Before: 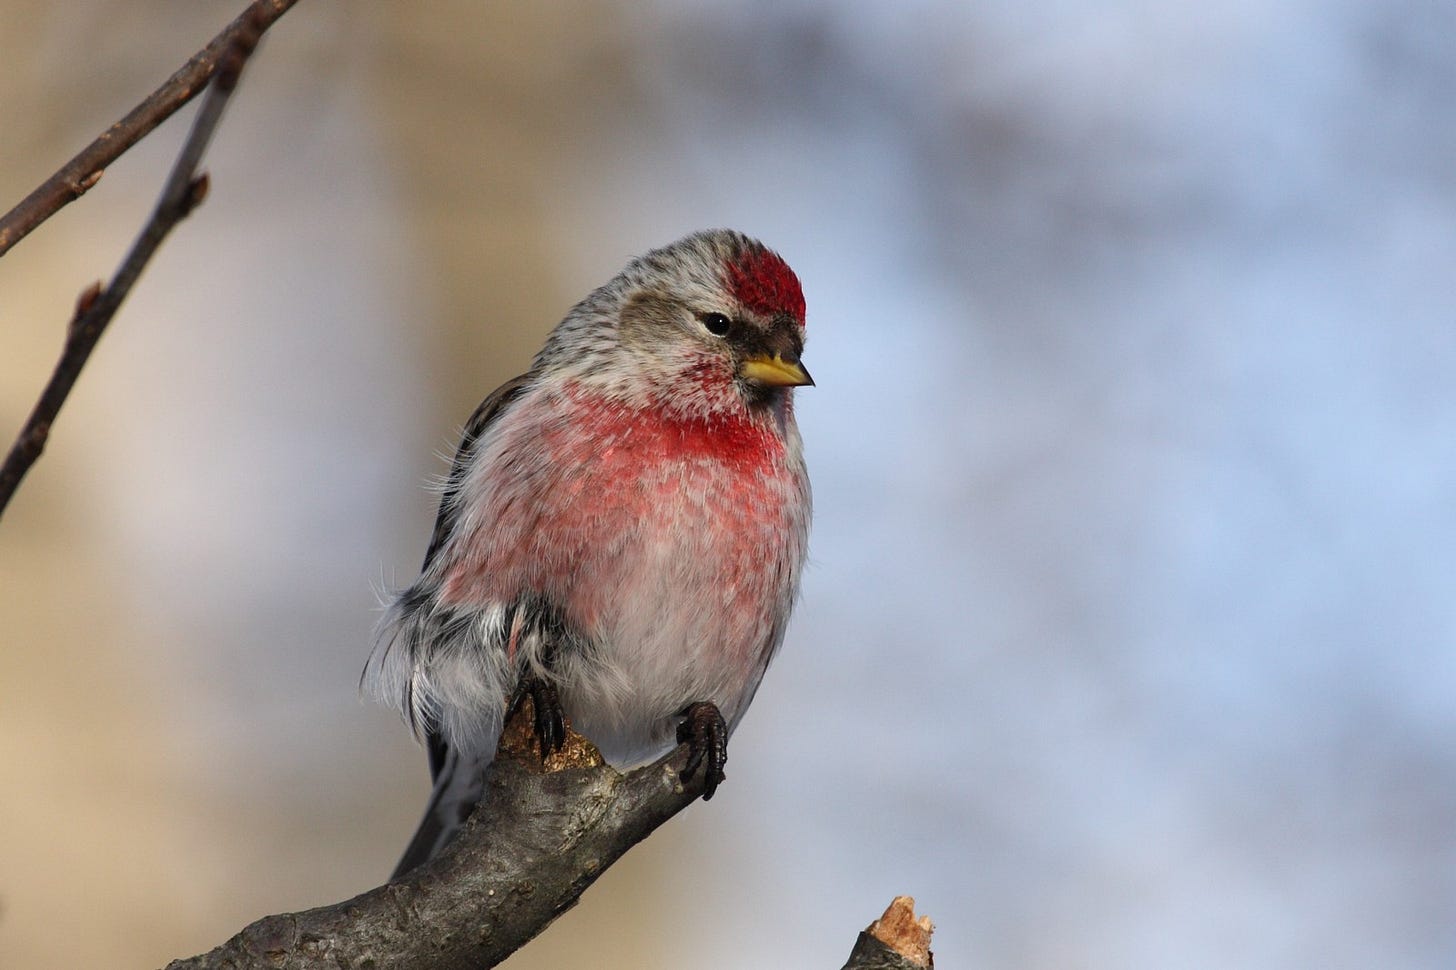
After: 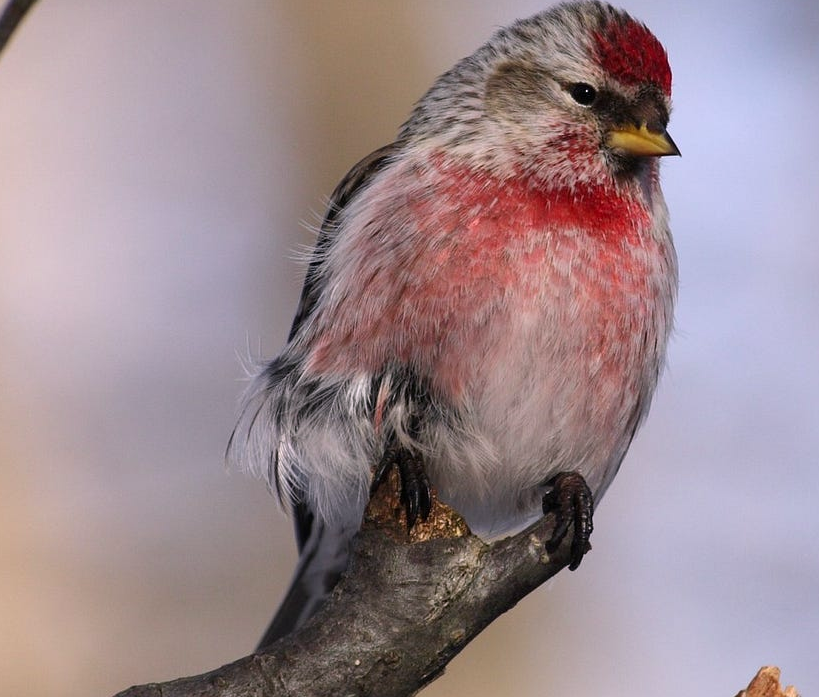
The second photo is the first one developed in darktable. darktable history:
color calibration: gray › normalize channels true, illuminant as shot in camera, x 0.358, y 0.373, temperature 4628.91 K, gamut compression 0.024
color correction: highlights a* 5.93, highlights b* 4.73
crop: left 9.225%, top 23.765%, right 34.46%, bottom 4.332%
